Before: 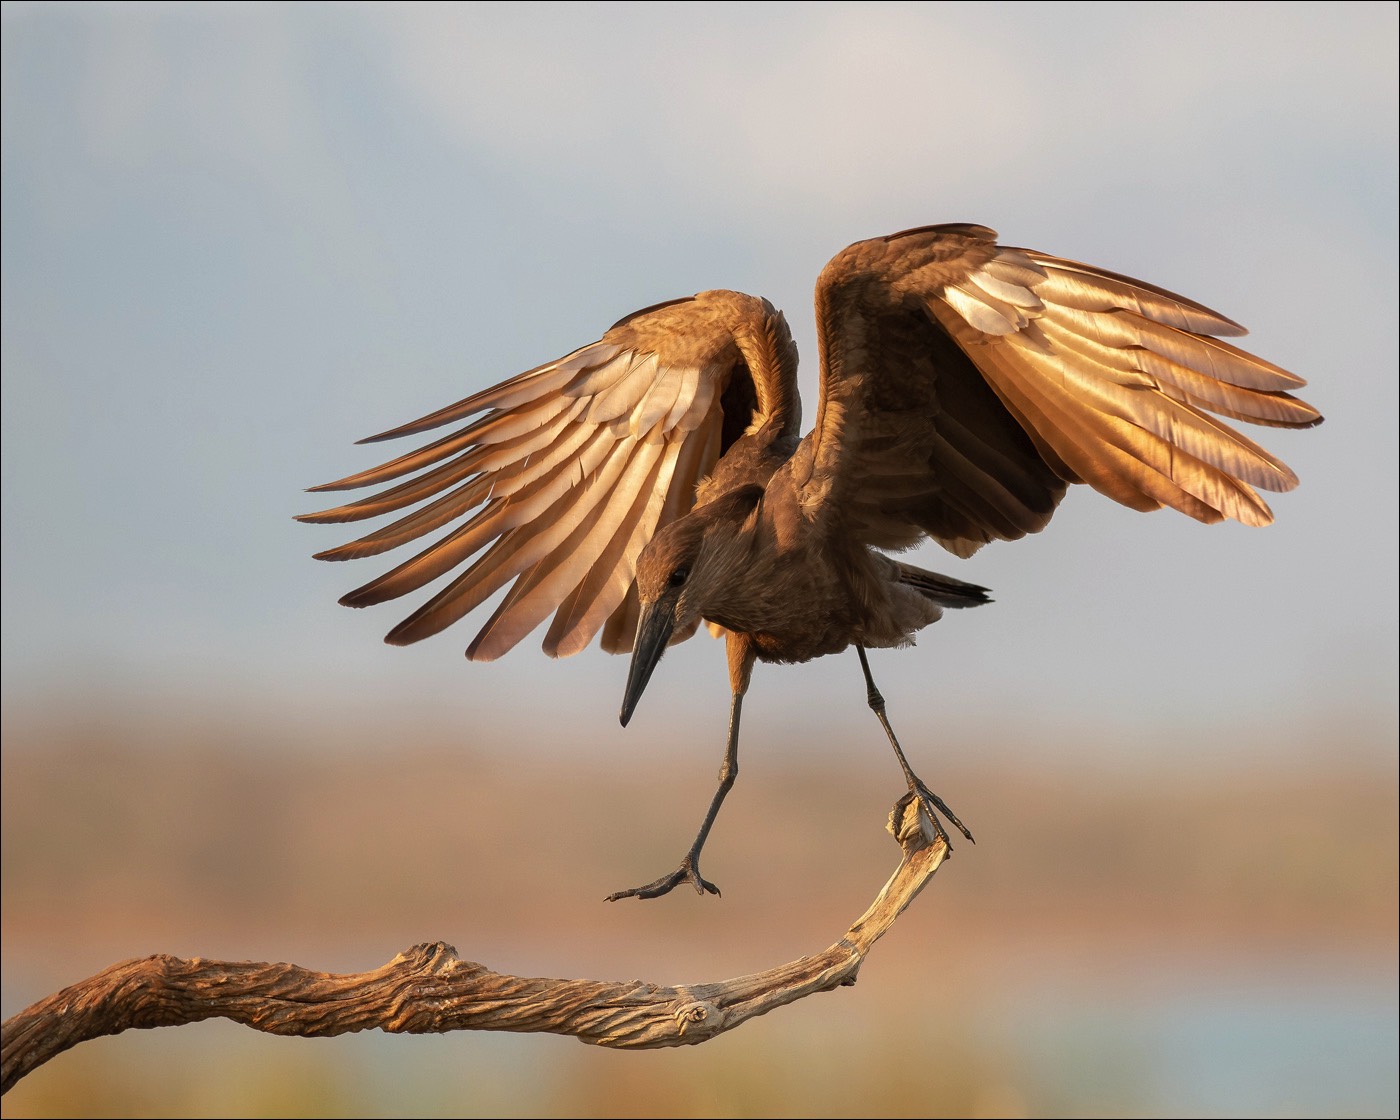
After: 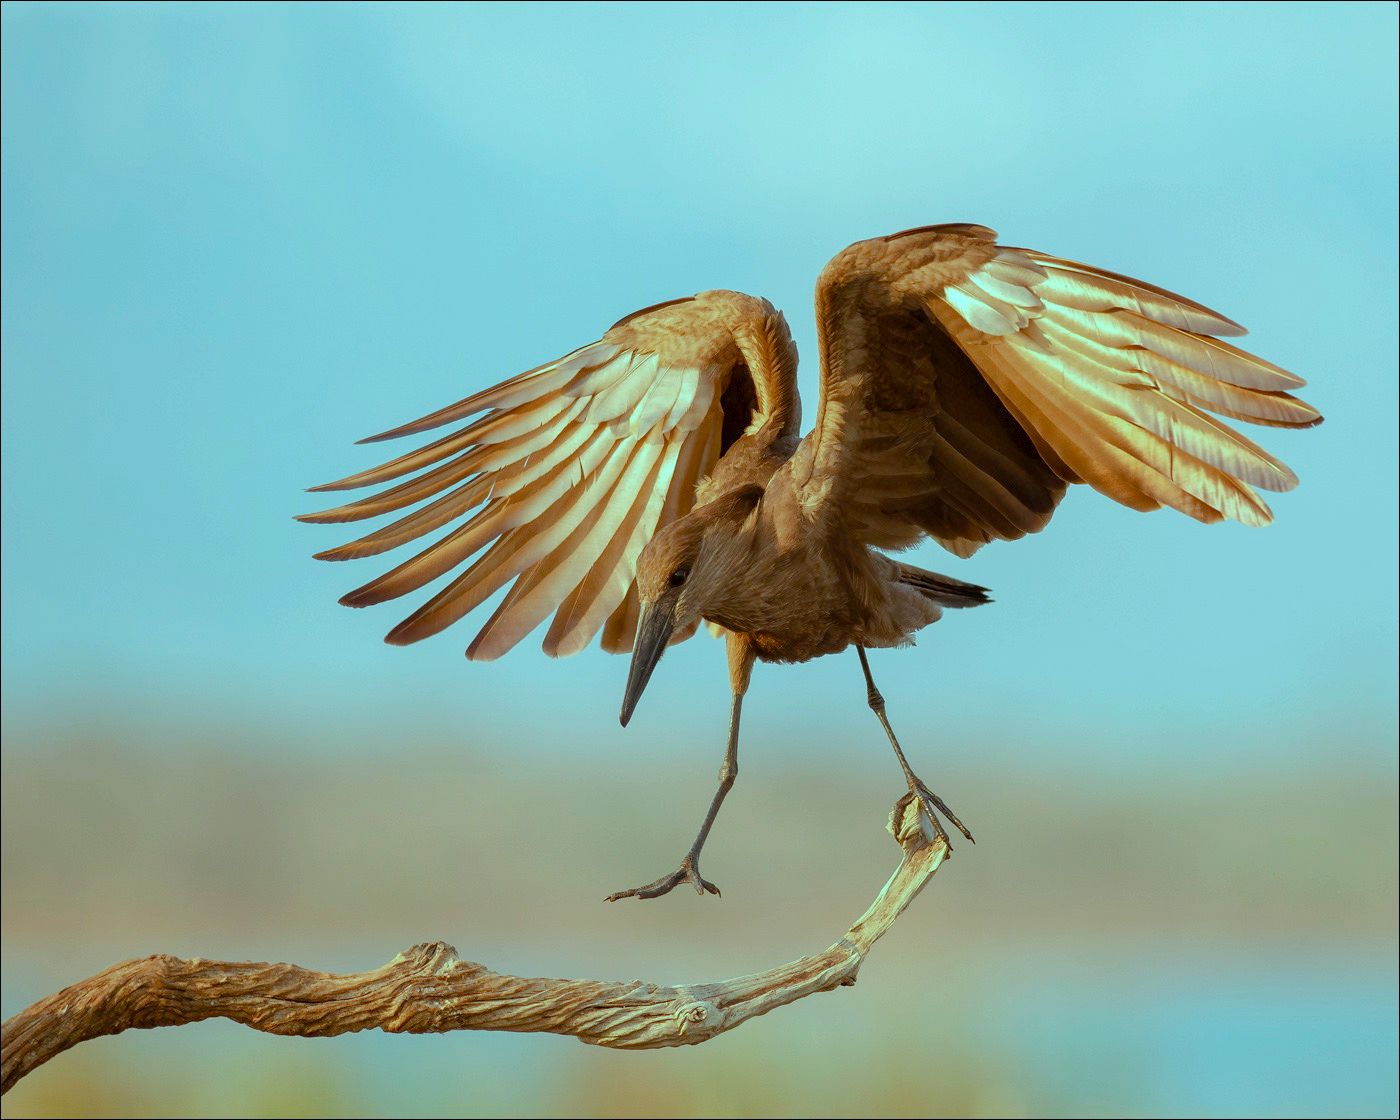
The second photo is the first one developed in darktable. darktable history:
color balance rgb: highlights gain › luminance -33.254%, highlights gain › chroma 5.653%, highlights gain › hue 214.97°, perceptual saturation grading › global saturation 14.253%, perceptual saturation grading › highlights -25.233%, perceptual saturation grading › shadows 25.508%, perceptual brilliance grading › global brilliance 10.811%
